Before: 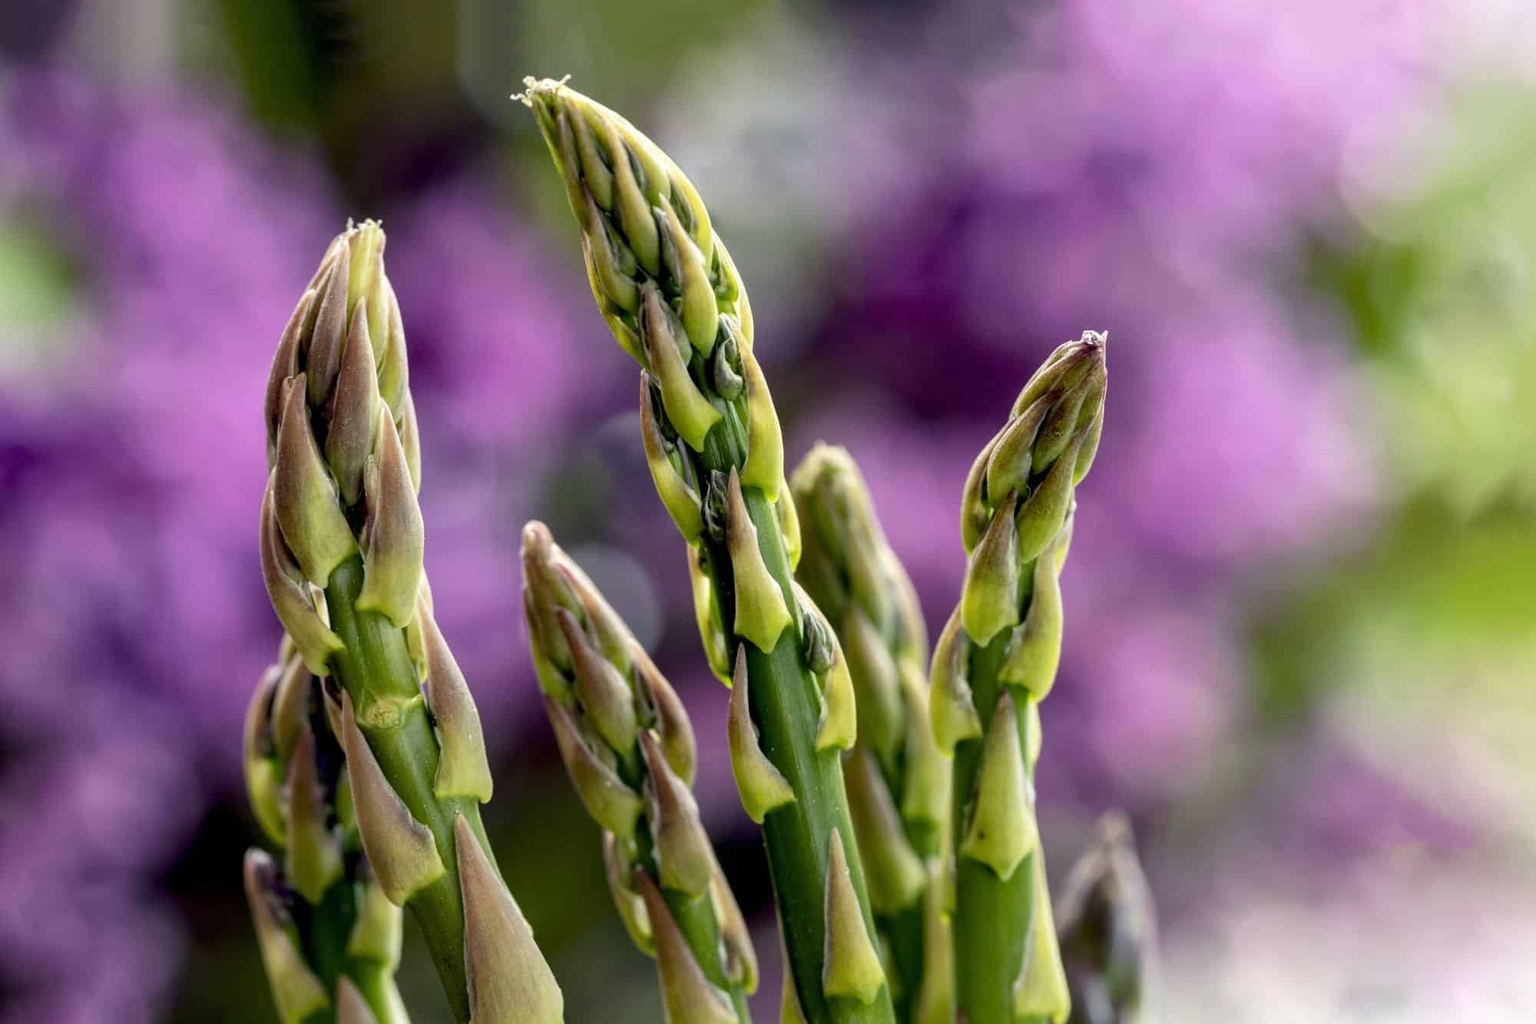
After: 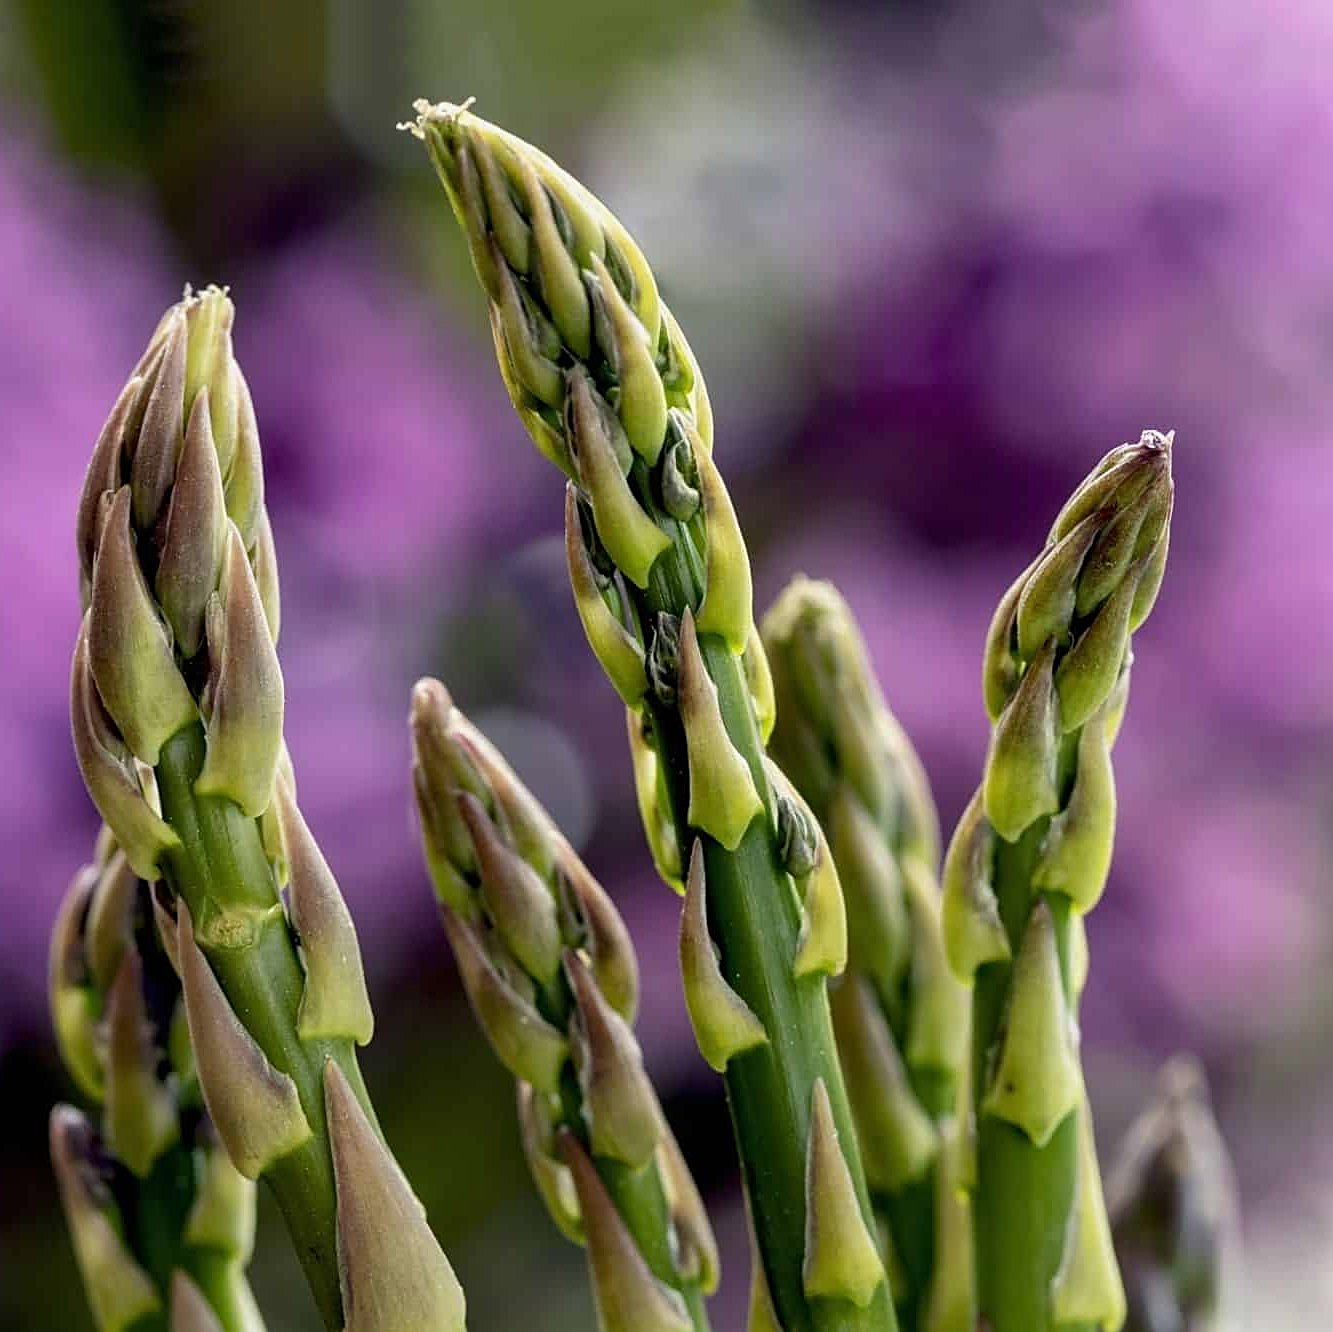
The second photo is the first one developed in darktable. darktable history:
tone equalizer: -7 EV 0.13 EV, smoothing diameter 25%, edges refinement/feathering 10, preserve details guided filter
sharpen: on, module defaults
crop and rotate: left 13.409%, right 19.924%
exposure: exposure -0.151 EV, compensate highlight preservation false
